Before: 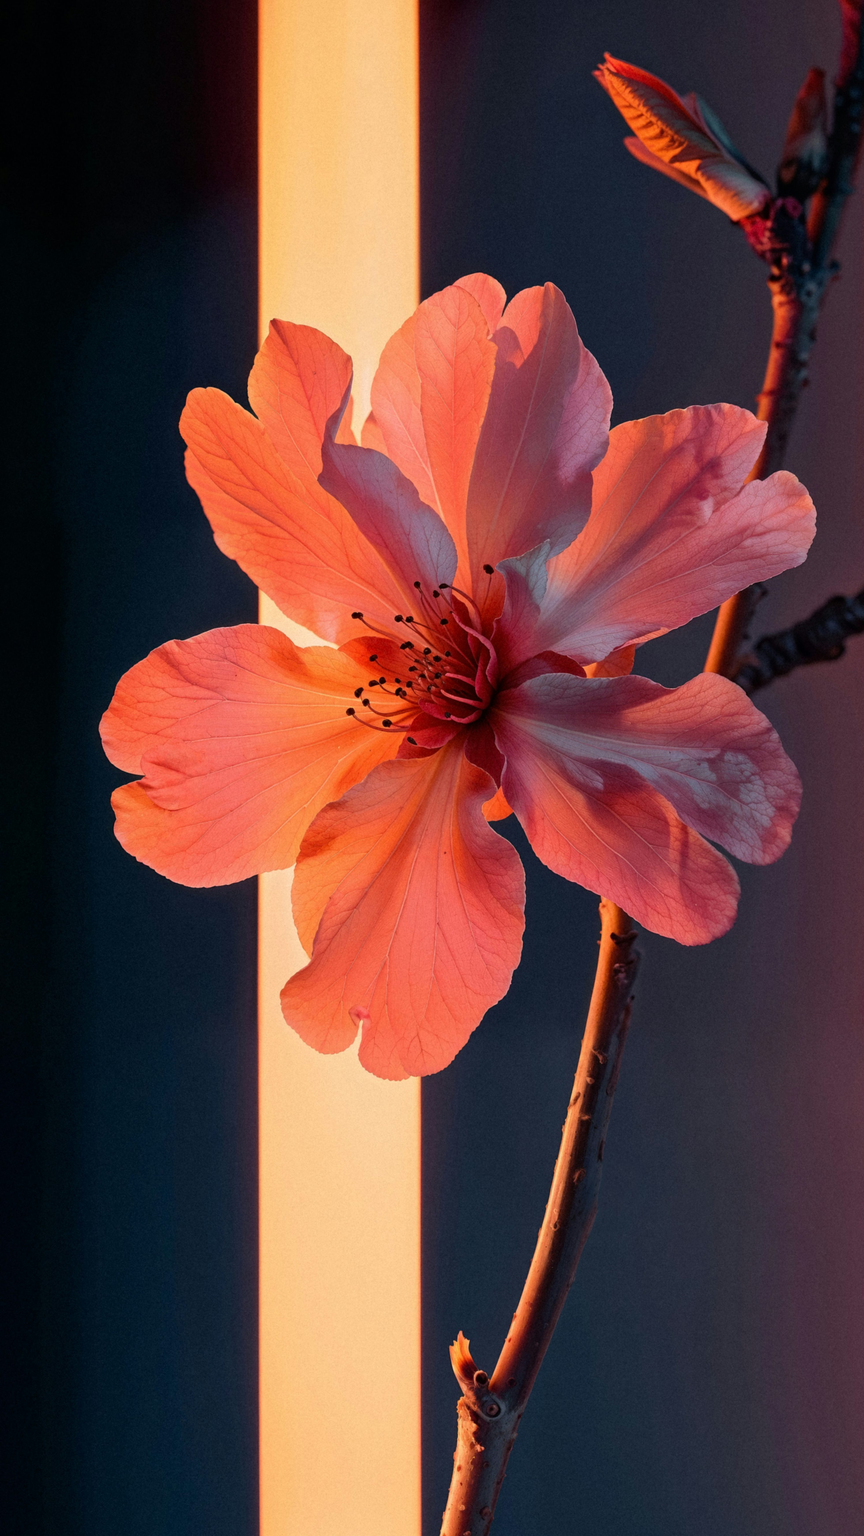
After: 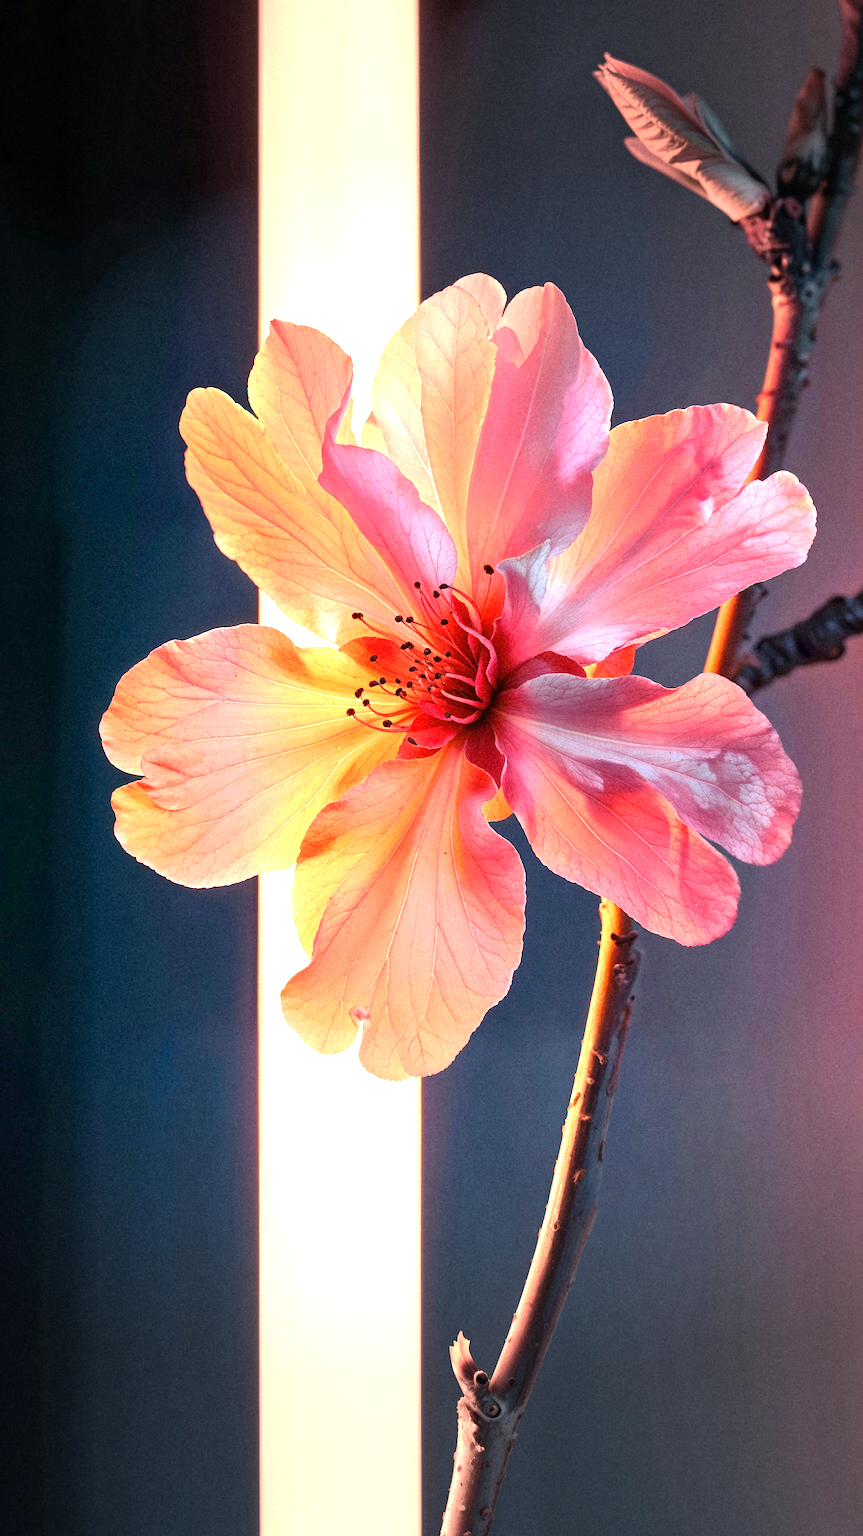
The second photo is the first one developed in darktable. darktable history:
exposure: exposure 1.995 EV, compensate exposure bias true, compensate highlight preservation false
vignetting: fall-off start 70.25%, width/height ratio 1.333
